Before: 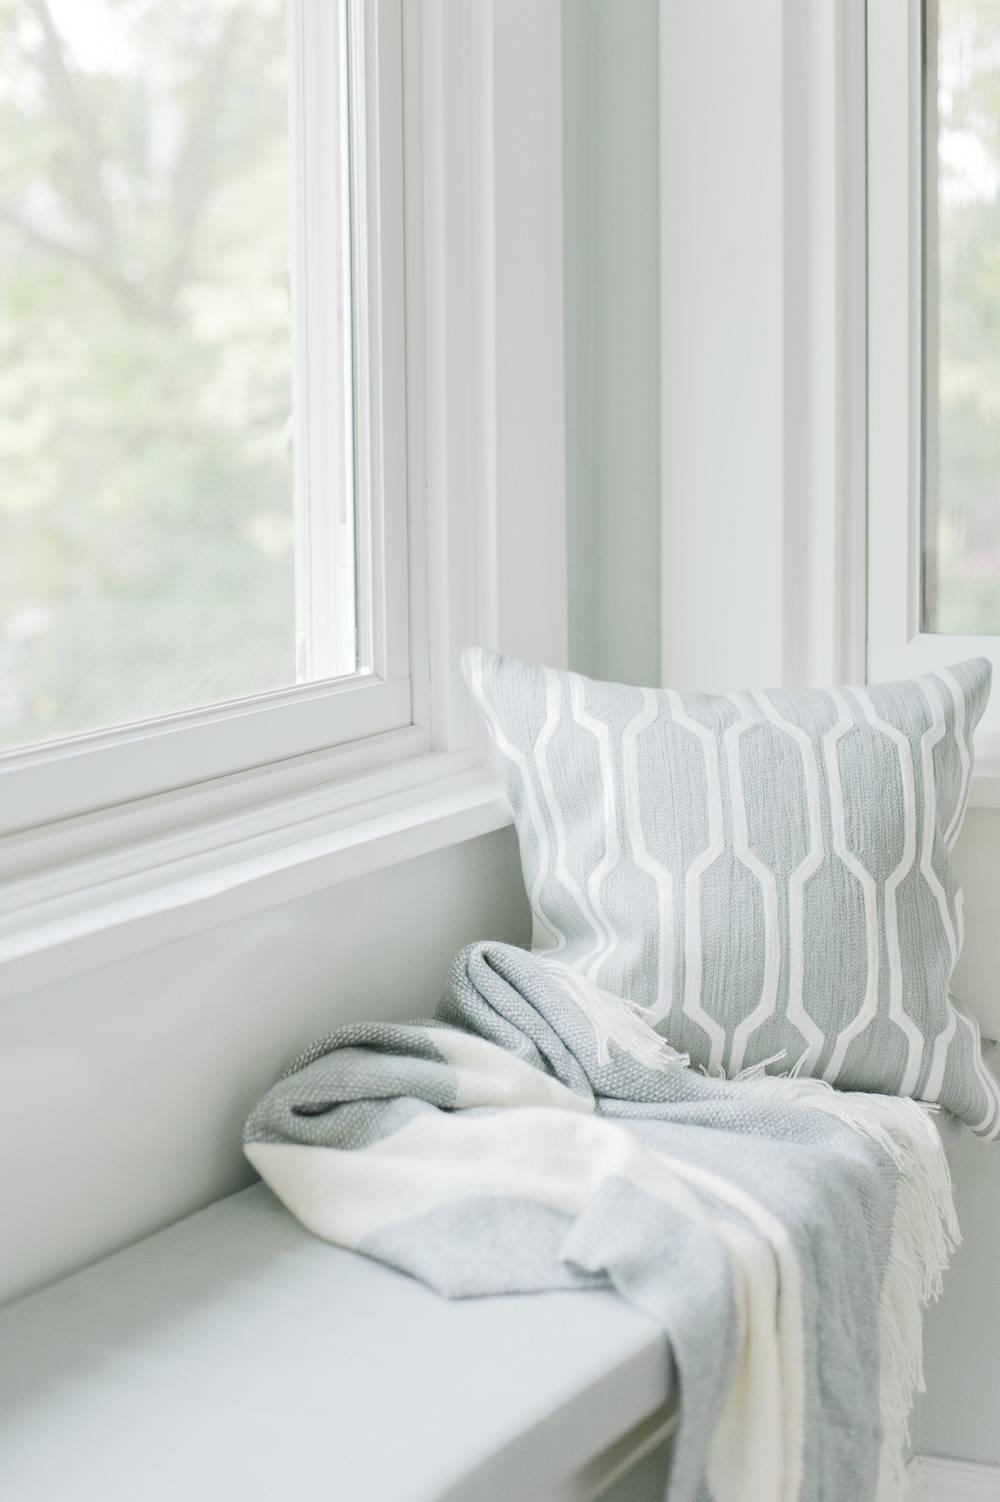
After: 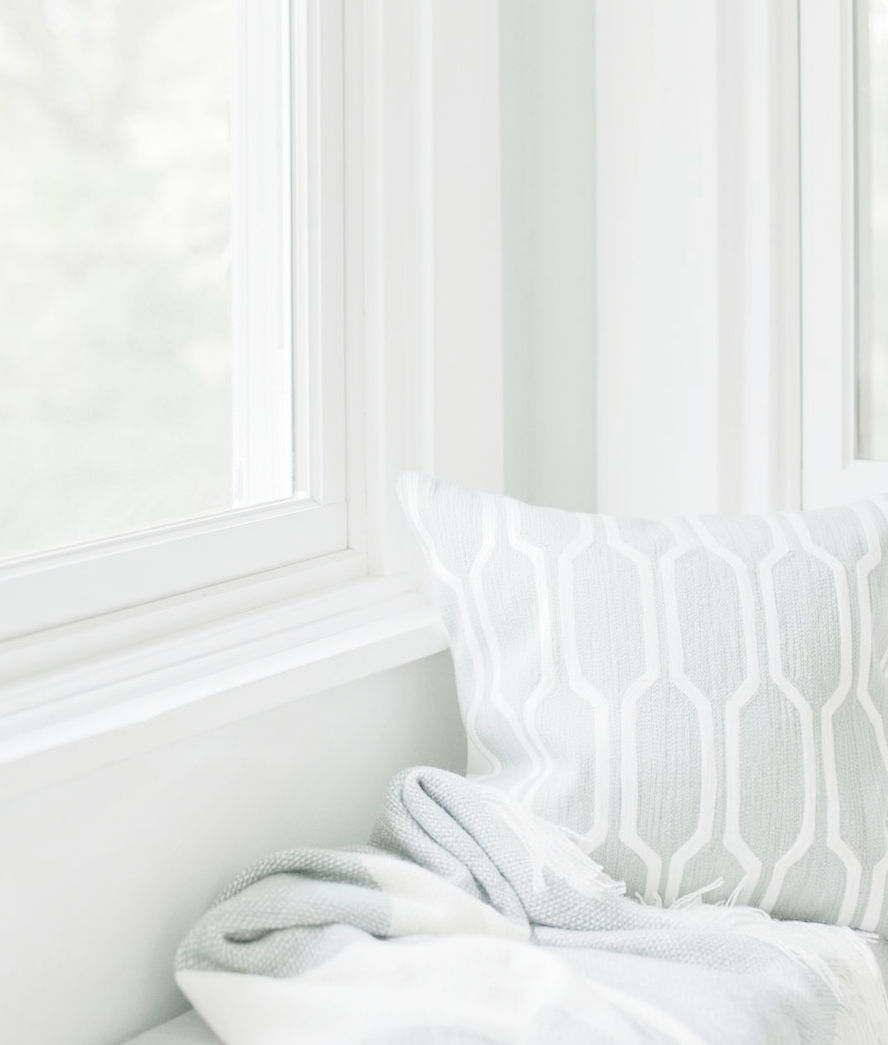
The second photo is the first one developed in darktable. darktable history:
rotate and perspective: rotation 0.226°, lens shift (vertical) -0.042, crop left 0.023, crop right 0.982, crop top 0.006, crop bottom 0.994
crop: left 5.596%, top 10.314%, right 3.534%, bottom 19.395%
